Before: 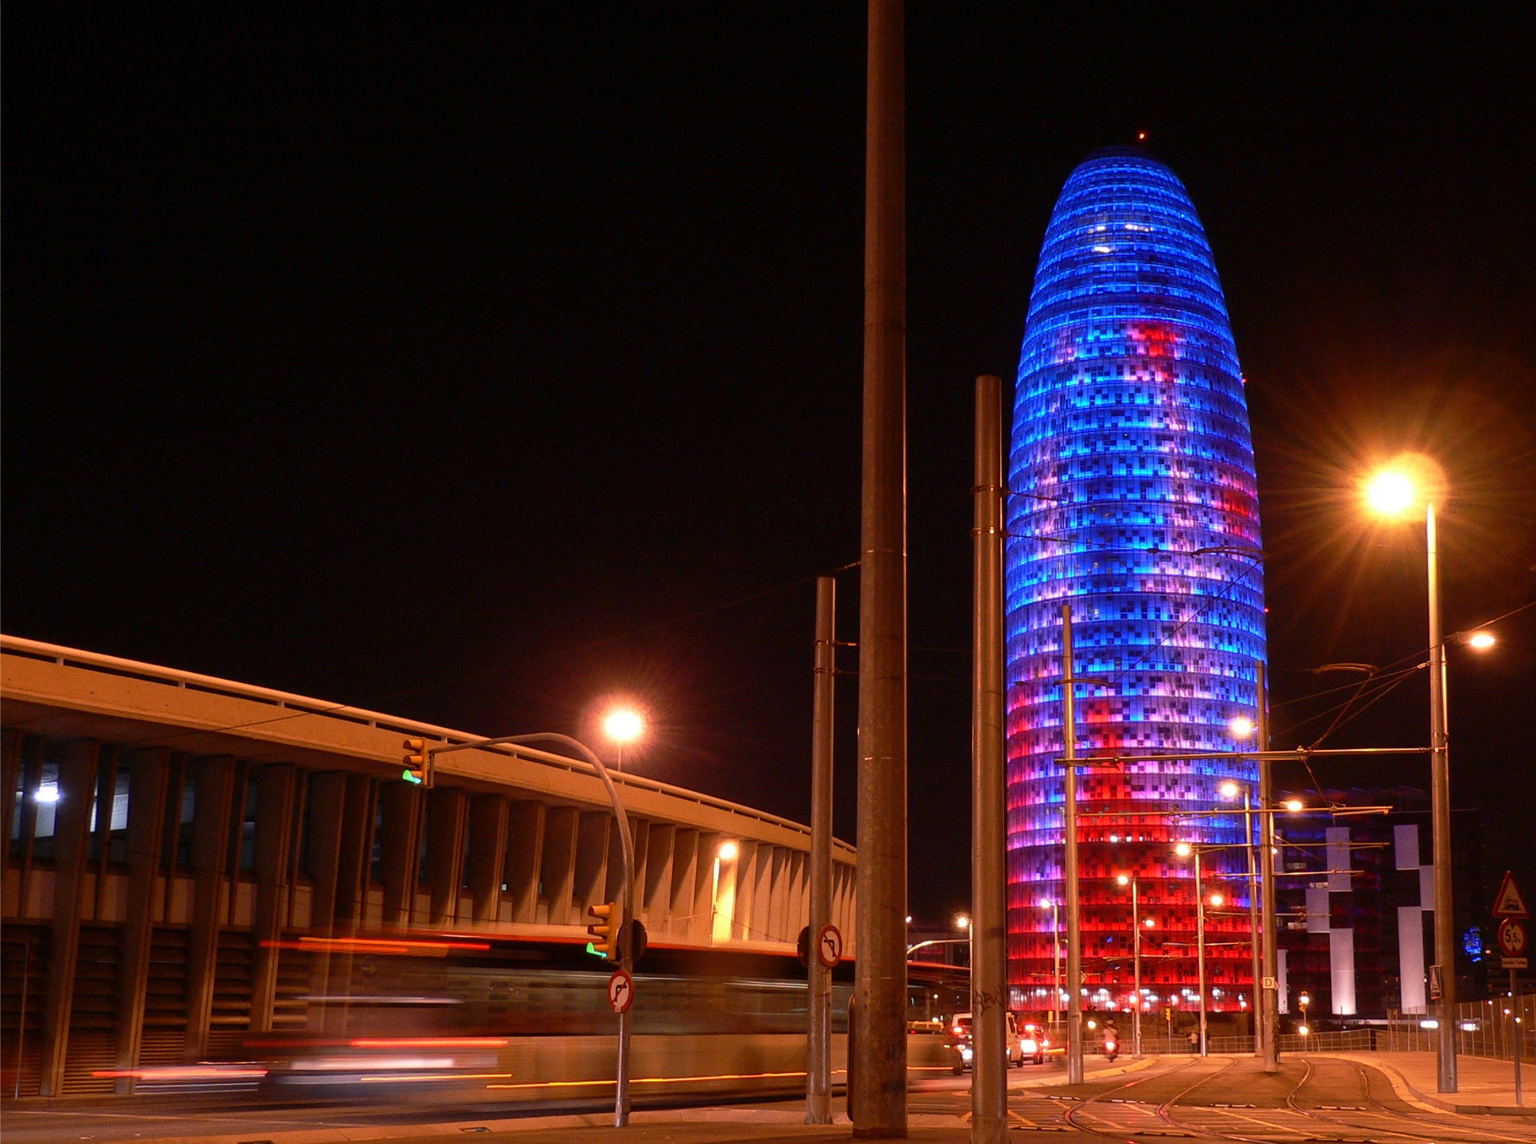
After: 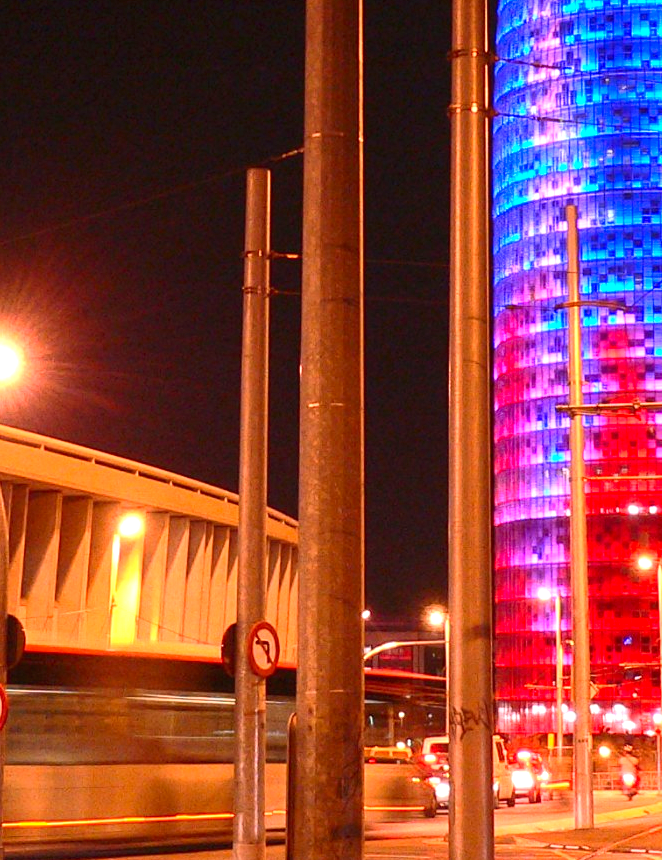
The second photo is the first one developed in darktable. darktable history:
exposure: exposure 1 EV, compensate highlight preservation false
crop: left 40.878%, top 39.176%, right 25.993%, bottom 3.081%
contrast brightness saturation: contrast 0.2, brightness 0.16, saturation 0.22
